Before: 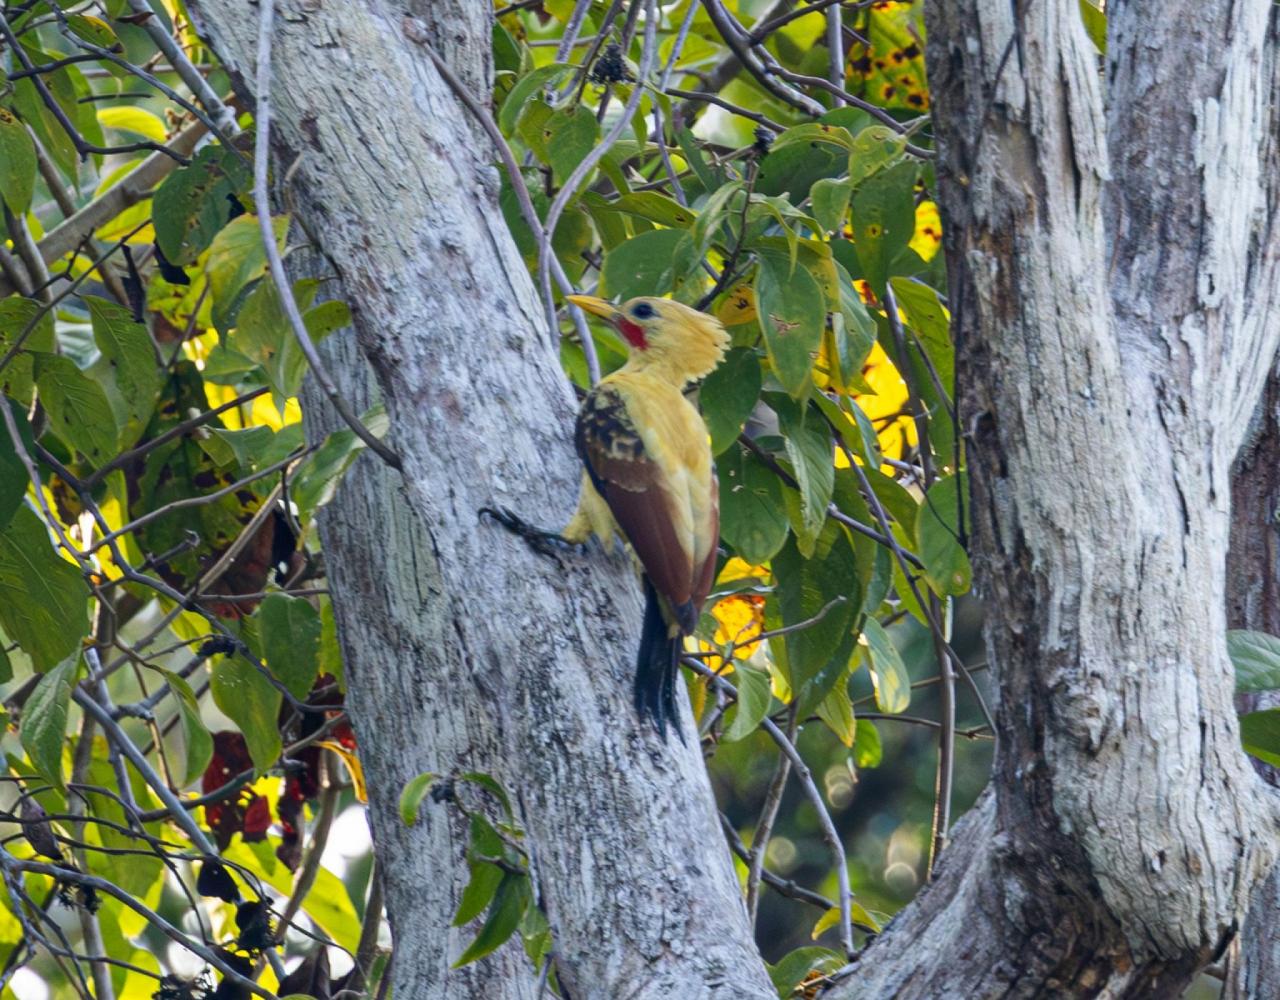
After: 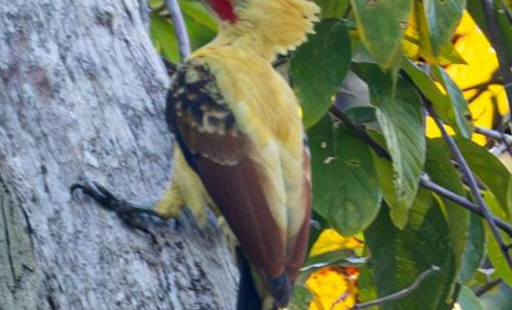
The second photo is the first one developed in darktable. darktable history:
crop: left 31.751%, top 32.172%, right 27.8%, bottom 35.83%
rotate and perspective: rotation -1°, crop left 0.011, crop right 0.989, crop top 0.025, crop bottom 0.975
